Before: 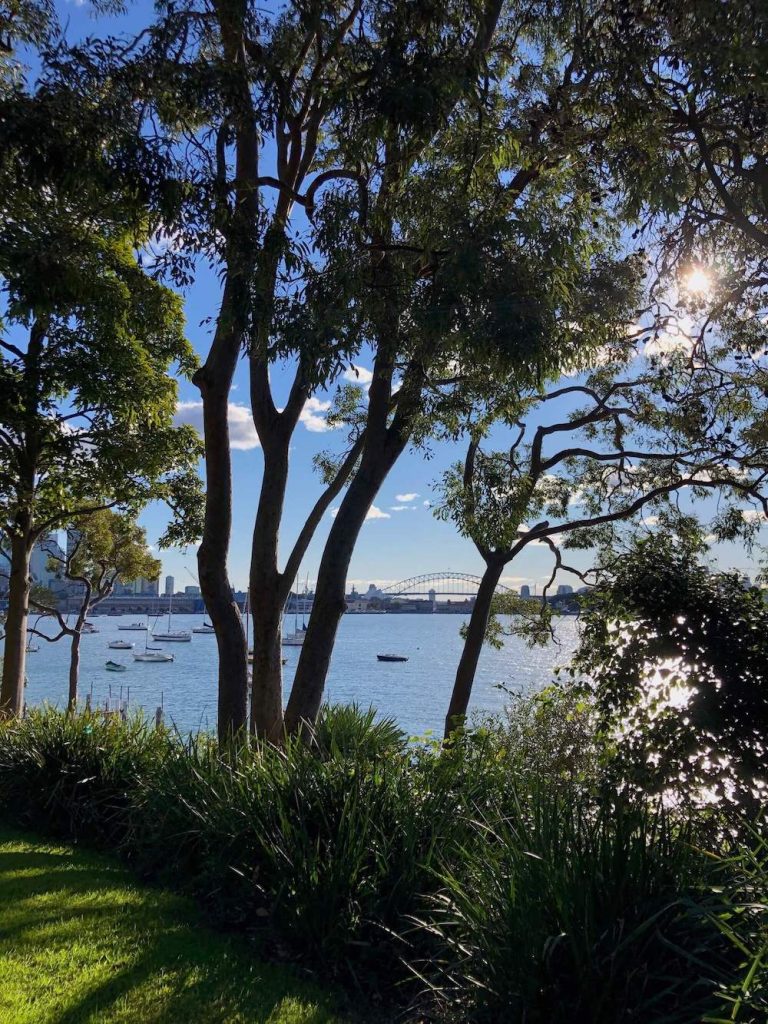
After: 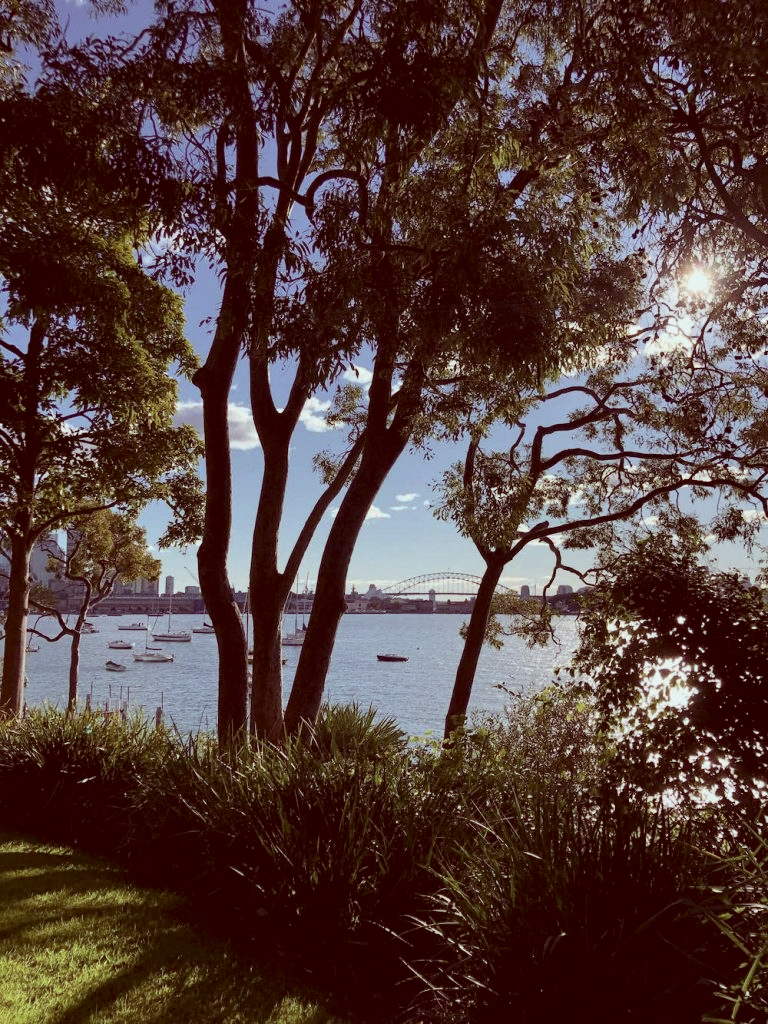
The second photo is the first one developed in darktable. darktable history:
color correction: highlights a* -7.23, highlights b* -0.161, shadows a* 20.08, shadows b* 11.73
contrast brightness saturation: contrast 0.1, saturation -0.3
